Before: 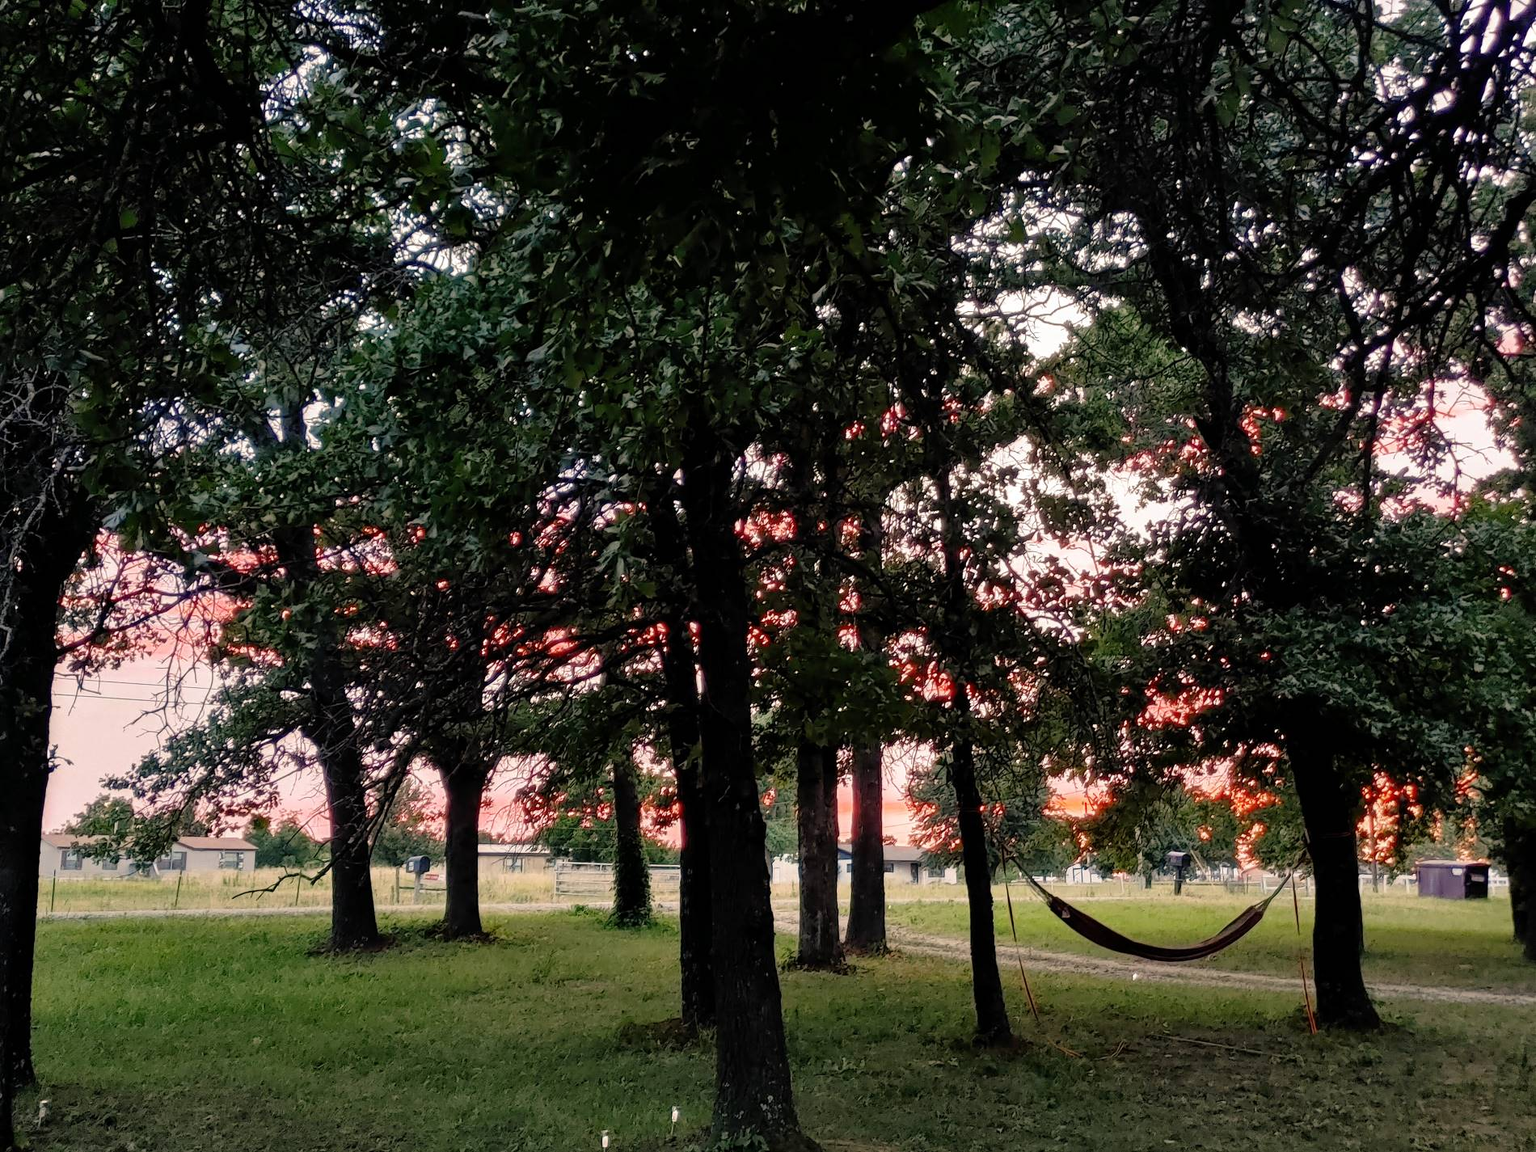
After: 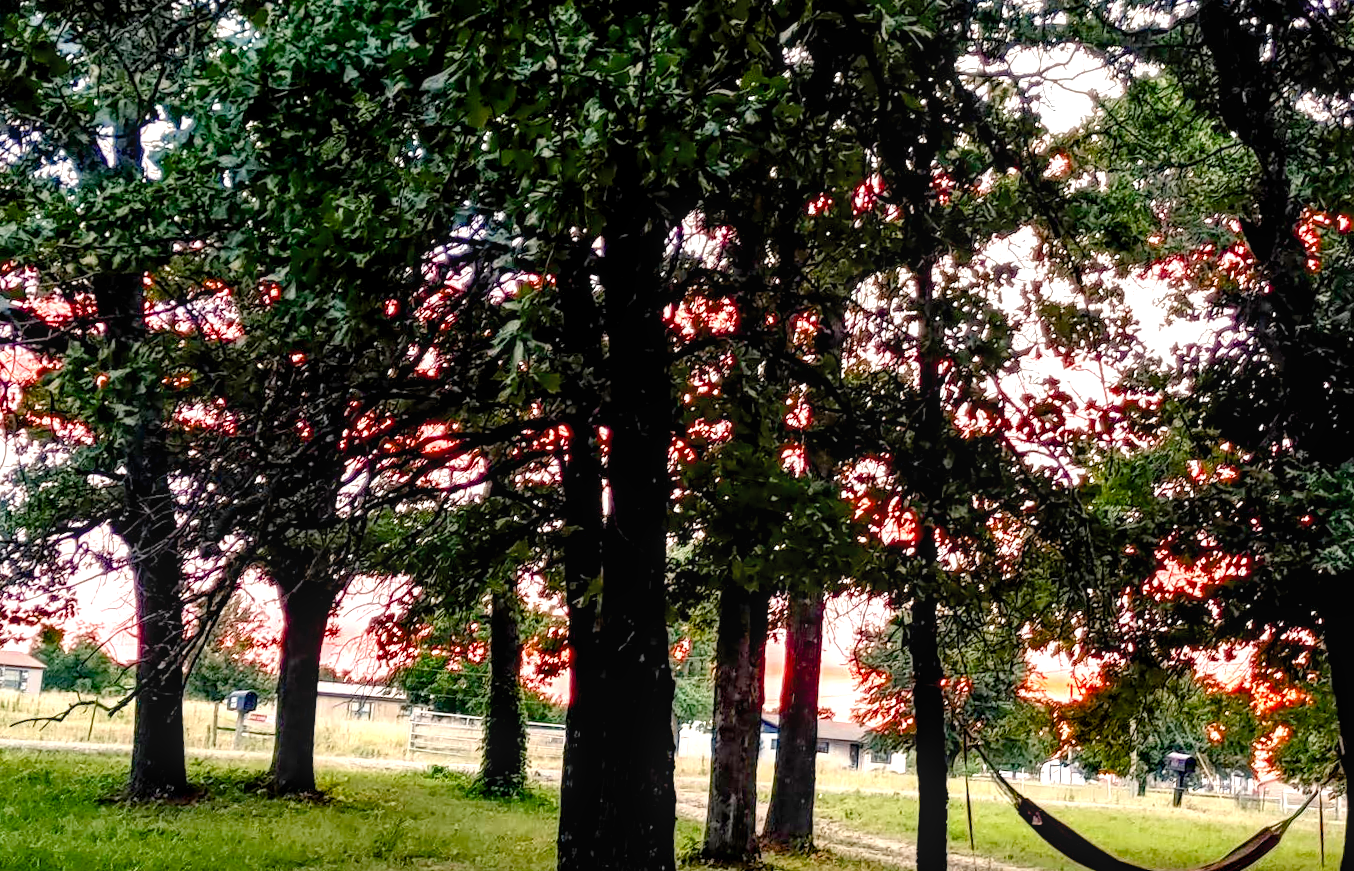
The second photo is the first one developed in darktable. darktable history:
base curve: curves: ch0 [(0, 0) (0.472, 0.508) (1, 1)], preserve colors none
local contrast: on, module defaults
crop and rotate: angle -4.16°, left 9.732%, top 21.129%, right 12.255%, bottom 11.977%
color balance rgb: global offset › luminance -0.505%, perceptual saturation grading › global saturation 20%, perceptual saturation grading › highlights -24.953%, perceptual saturation grading › shadows 25.332%, global vibrance 16.066%, saturation formula JzAzBz (2021)
exposure: exposure 0.947 EV, compensate highlight preservation false
